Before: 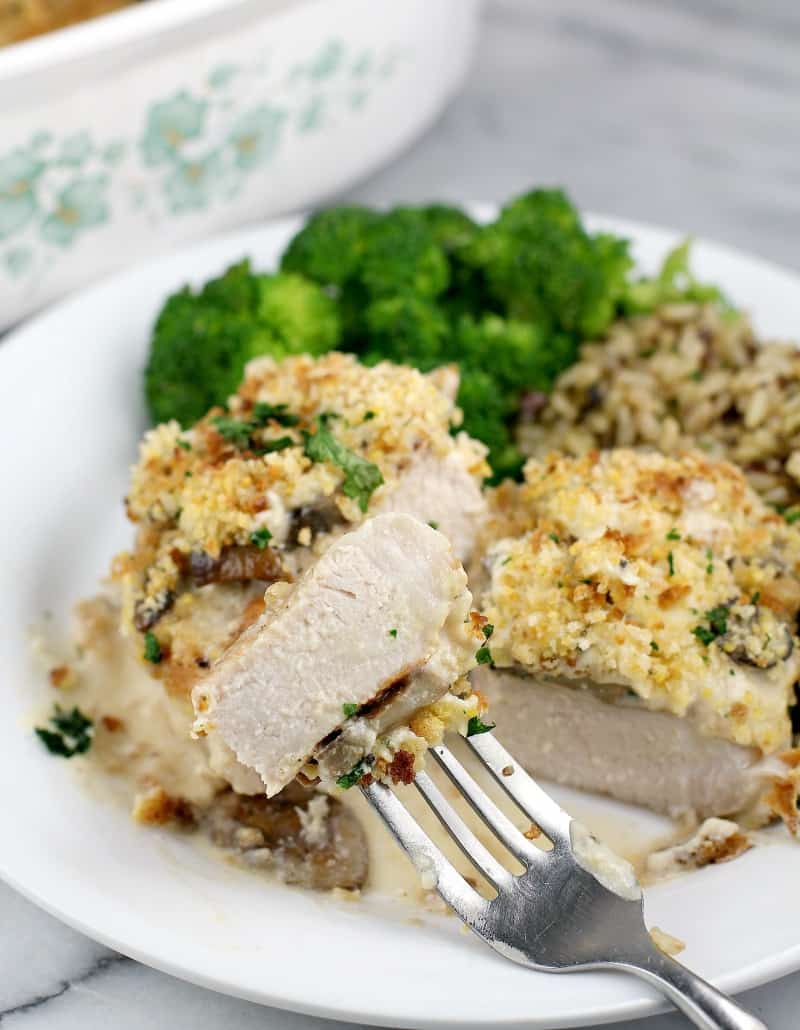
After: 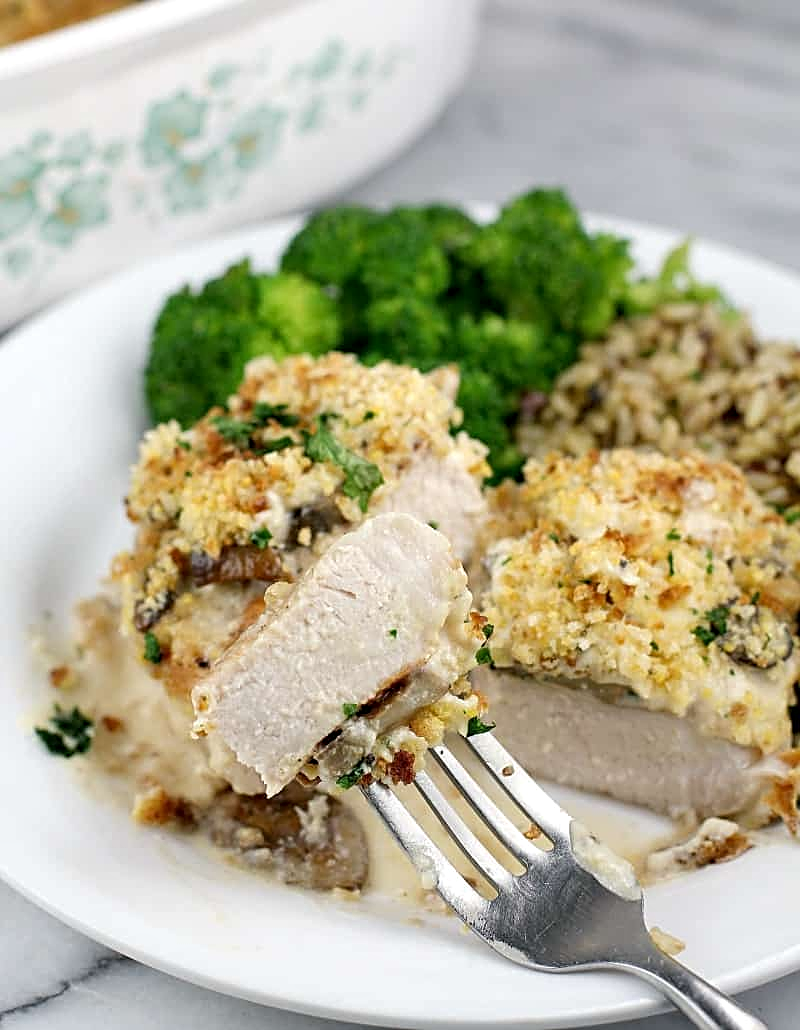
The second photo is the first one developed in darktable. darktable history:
local contrast: highlights 101%, shadows 98%, detail 119%, midtone range 0.2
sharpen: on, module defaults
